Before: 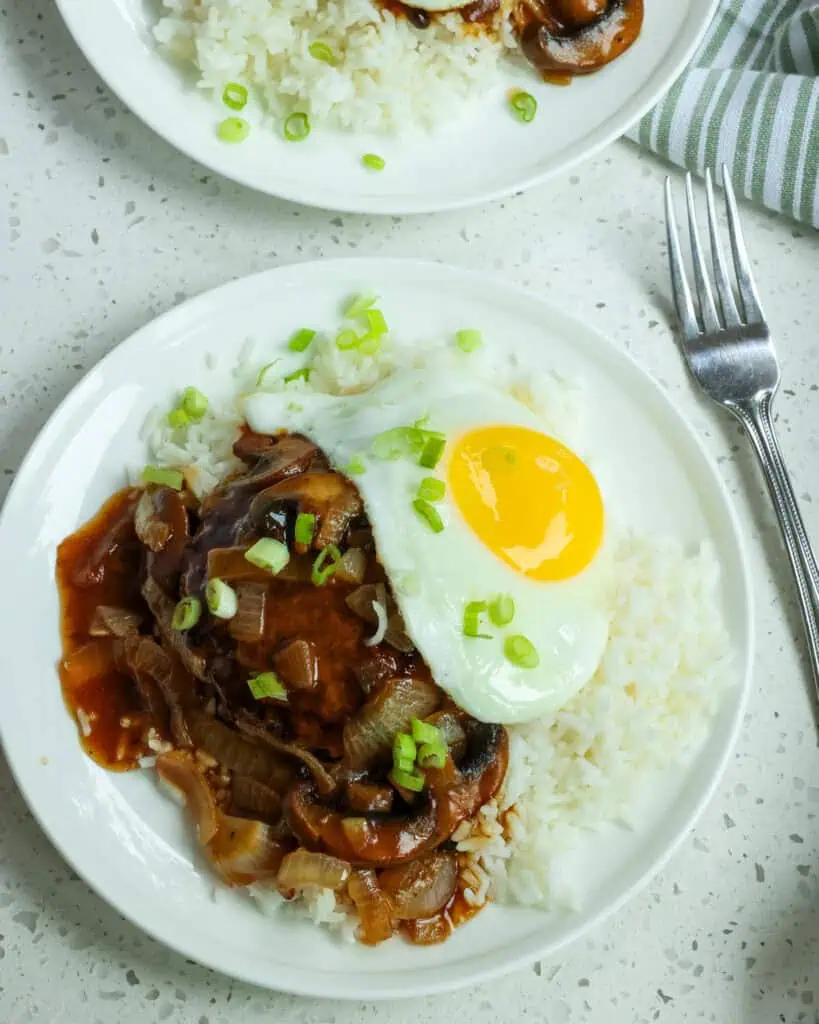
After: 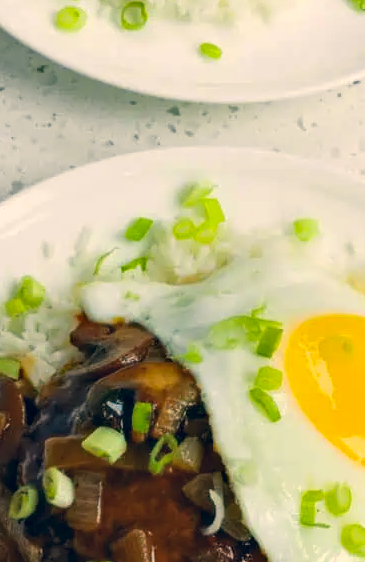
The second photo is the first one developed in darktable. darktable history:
crop: left 19.983%, top 10.859%, right 35.34%, bottom 34.212%
haze removal: strength 0.29, distance 0.256, compatibility mode true, adaptive false
color correction: highlights a* 10.35, highlights b* 14.59, shadows a* -9.9, shadows b* -15.1
